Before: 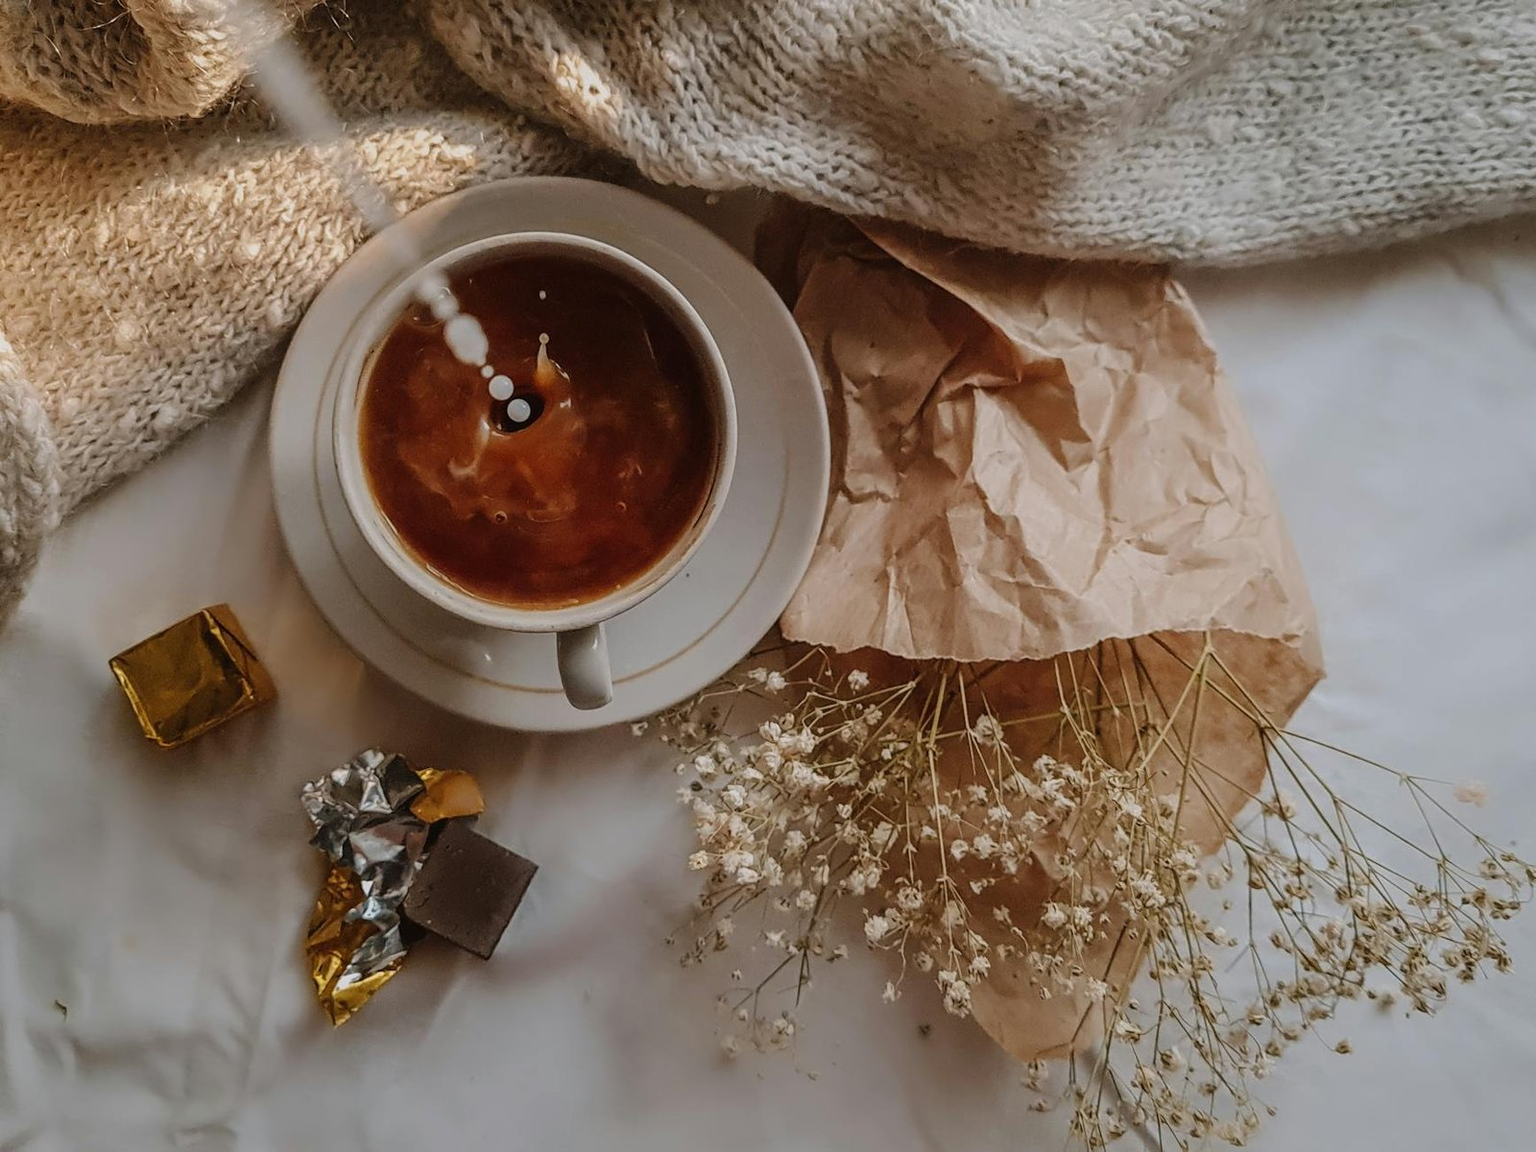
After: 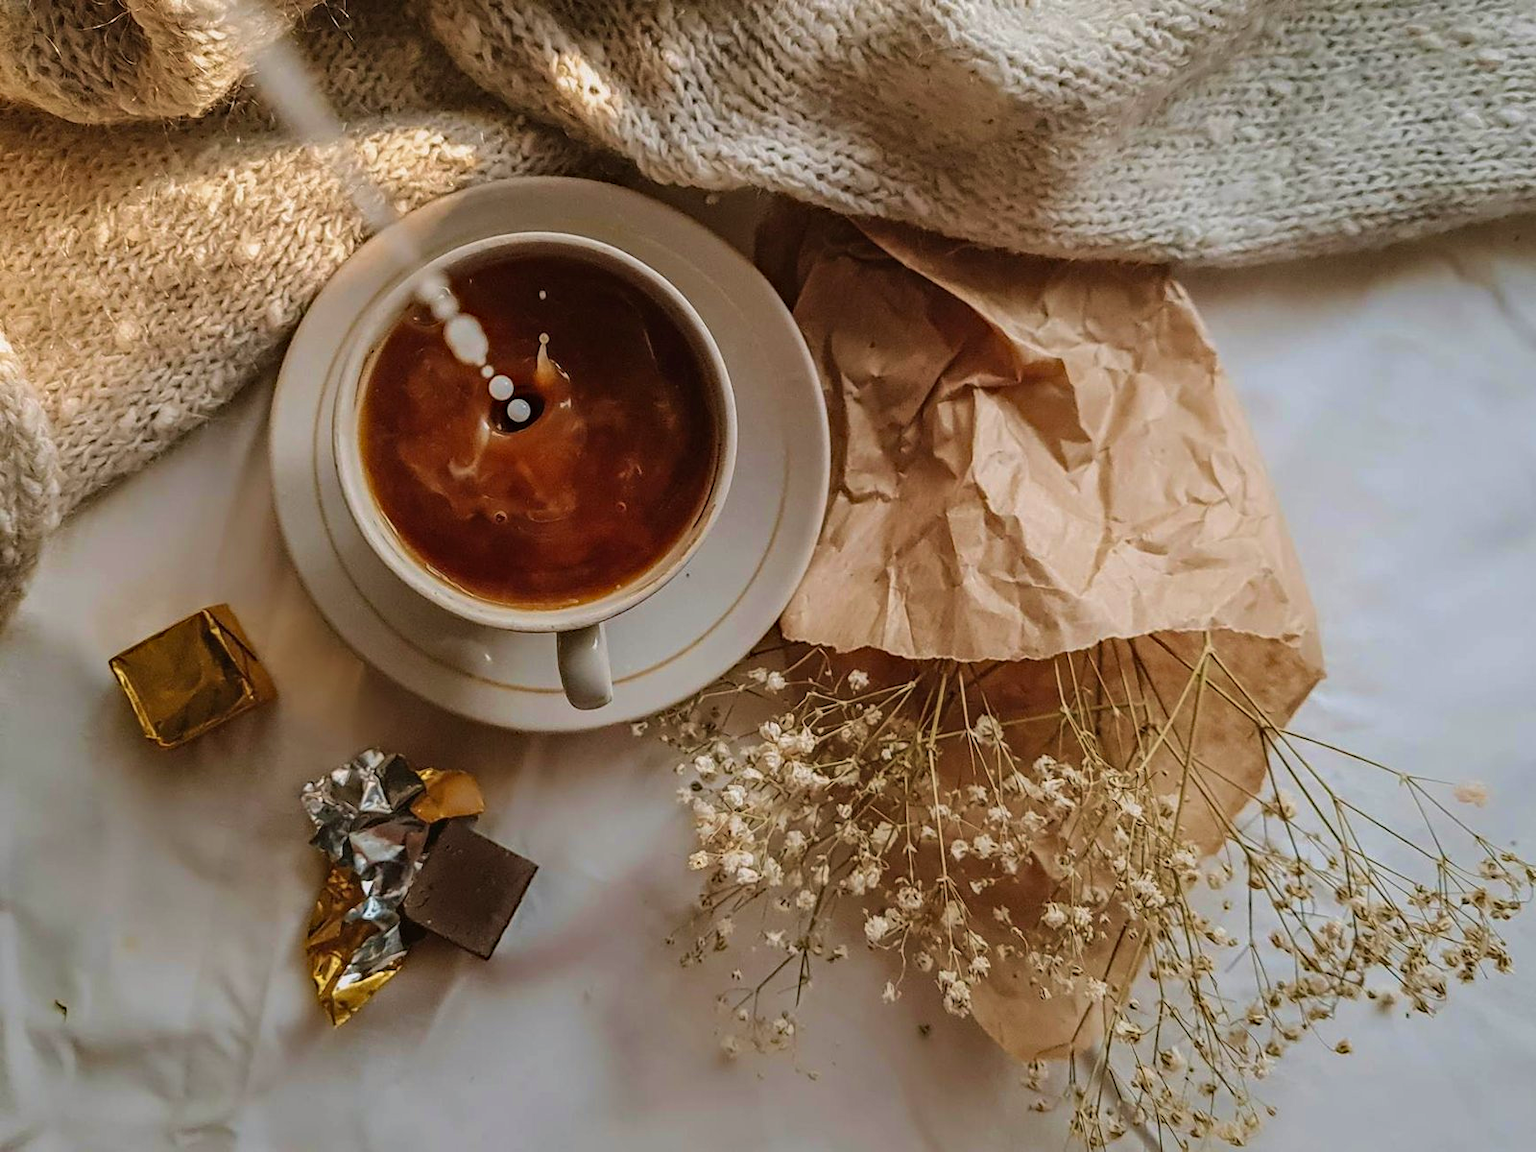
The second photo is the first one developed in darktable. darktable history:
haze removal: adaptive false
exposure: exposure 0.201 EV, compensate highlight preservation false
velvia: strength 28.51%
